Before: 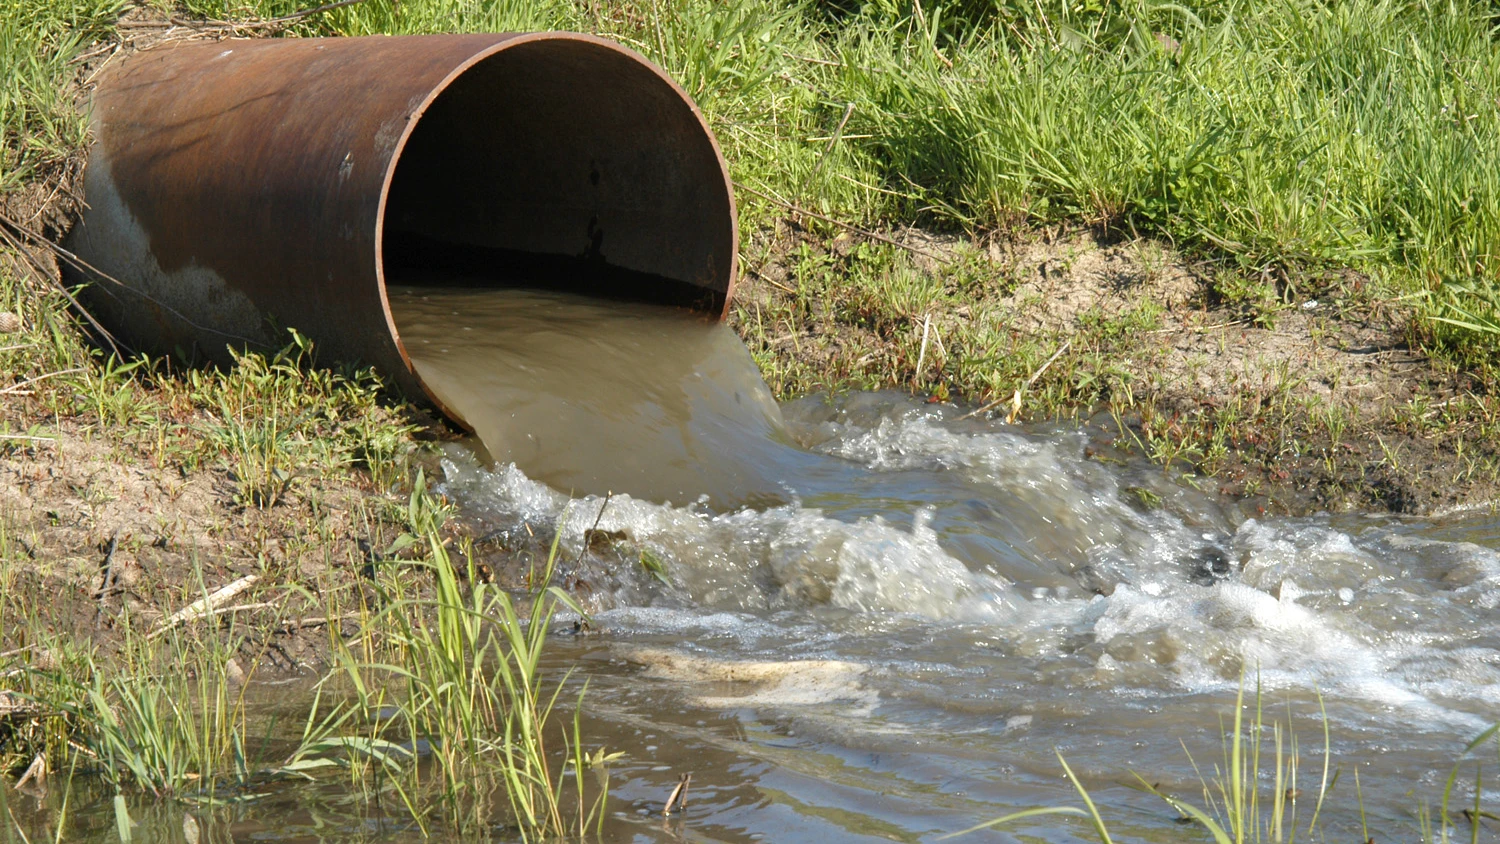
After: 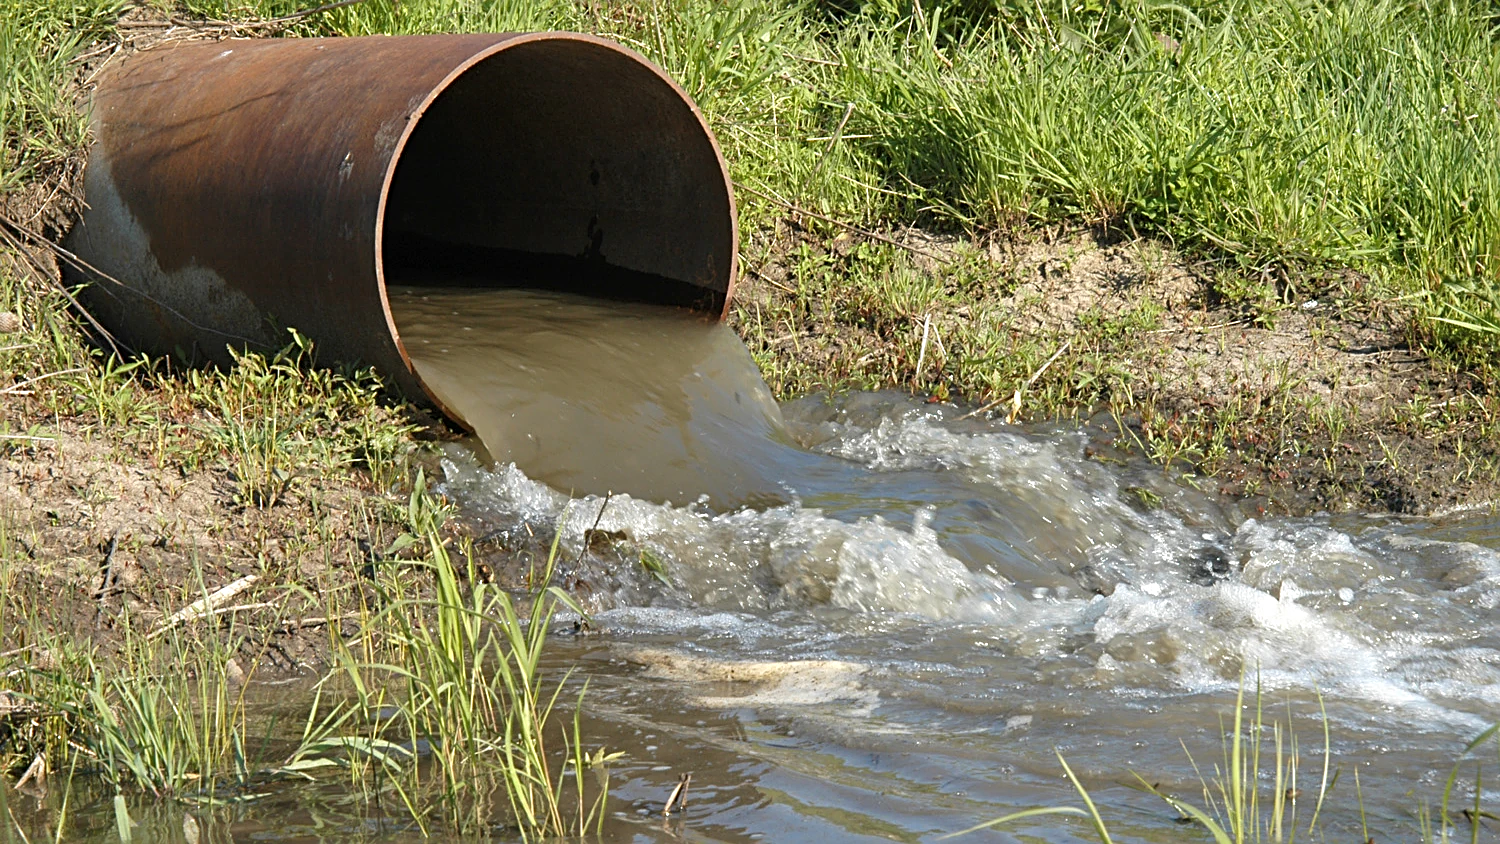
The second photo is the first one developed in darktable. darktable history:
sharpen: radius 2.779
